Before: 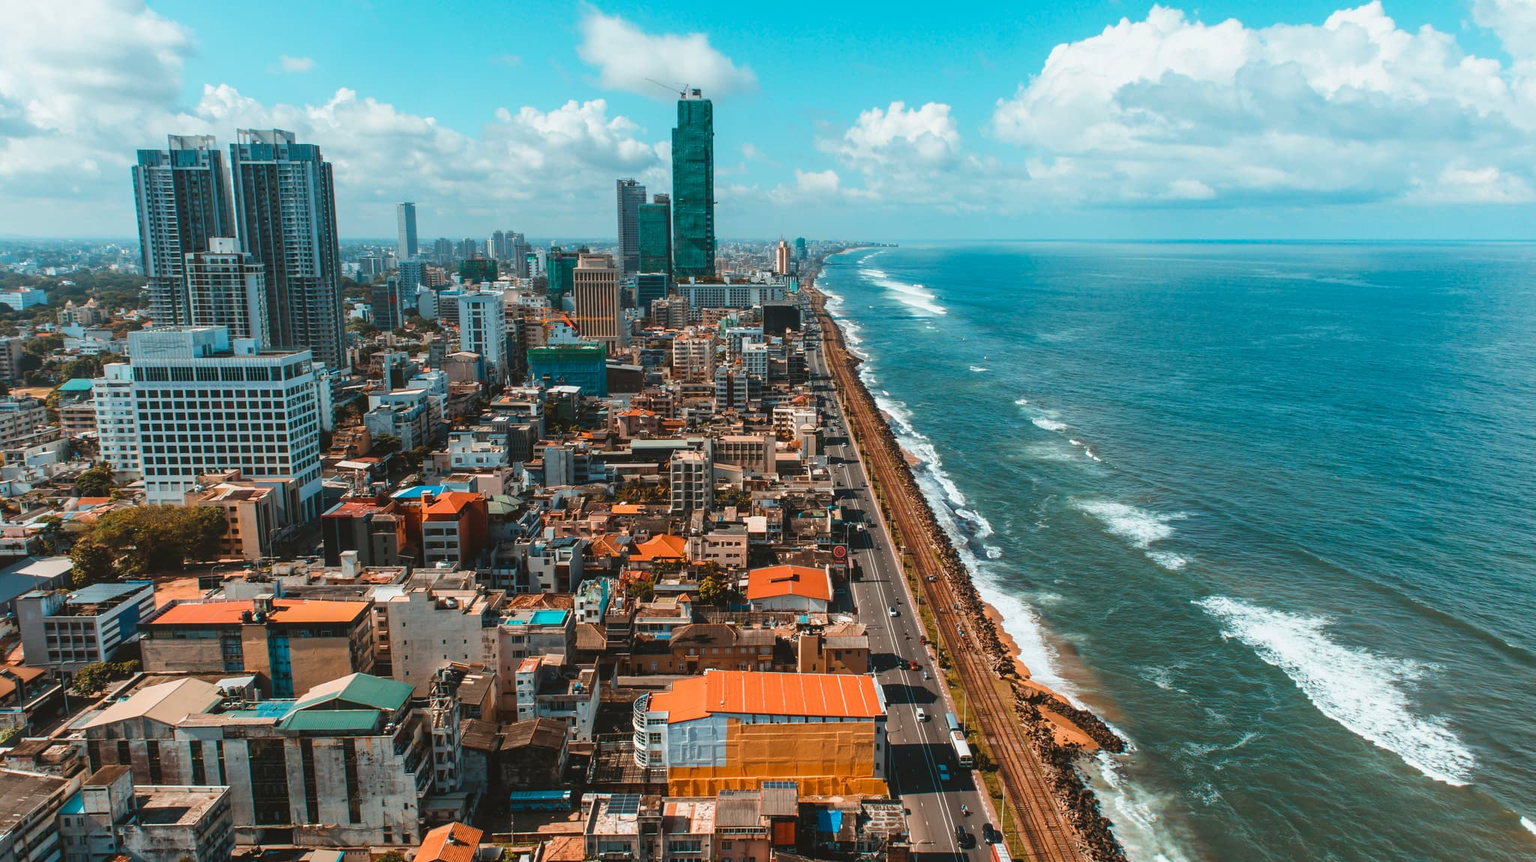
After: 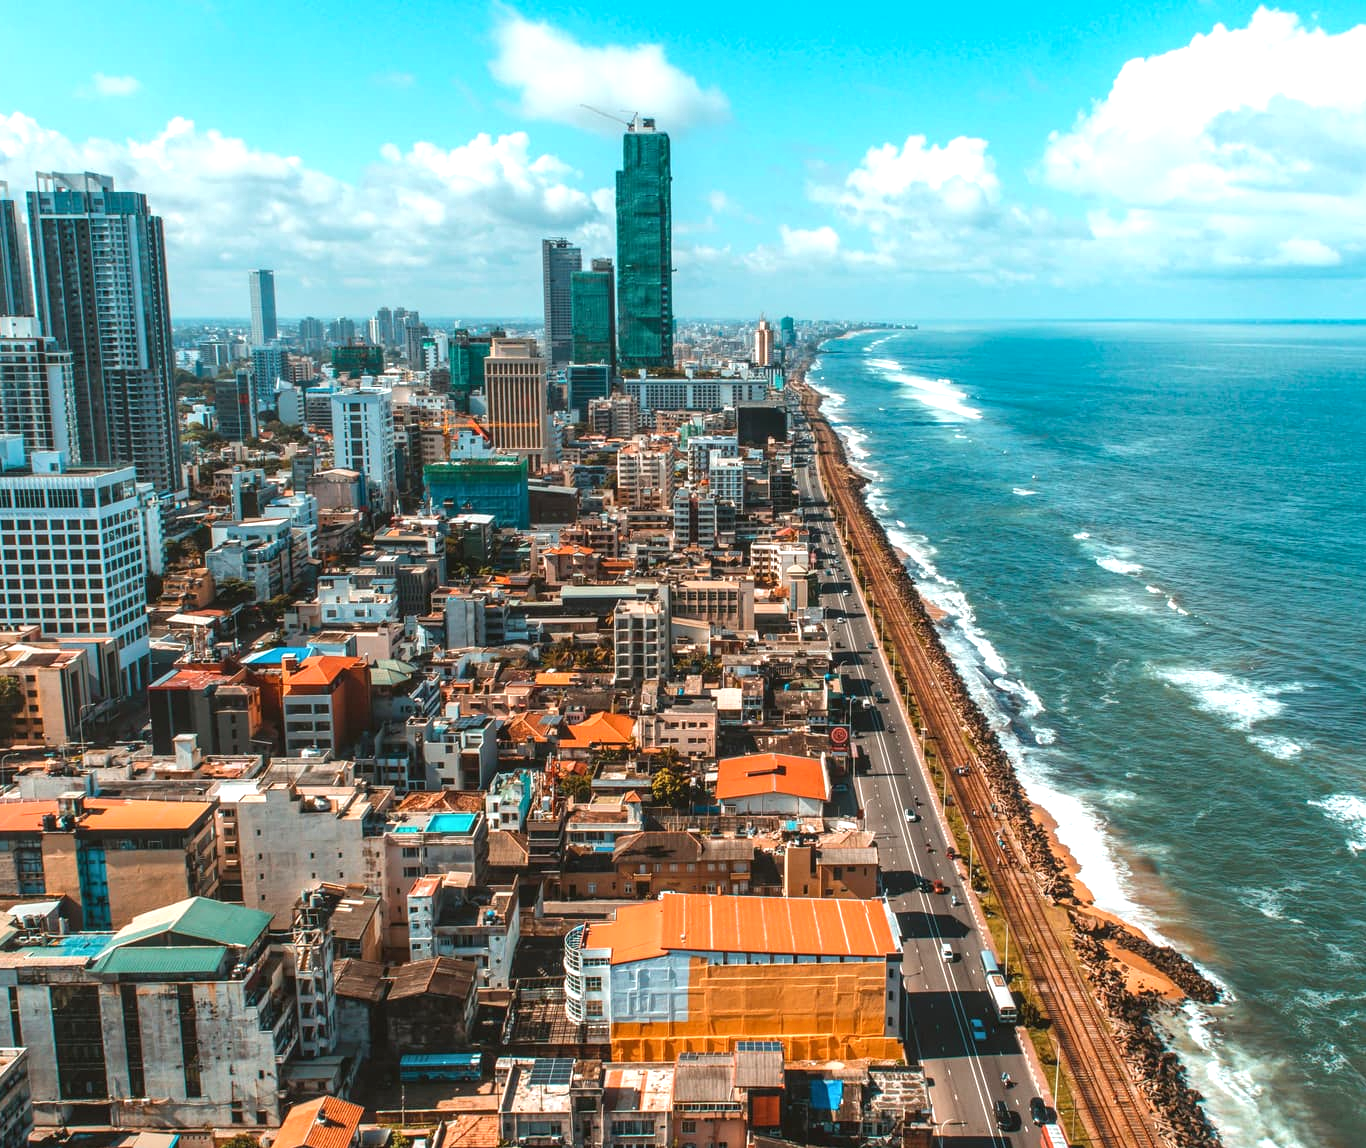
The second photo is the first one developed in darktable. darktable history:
crop and rotate: left 13.691%, right 19.58%
exposure: exposure 0.525 EV, compensate highlight preservation false
local contrast: on, module defaults
